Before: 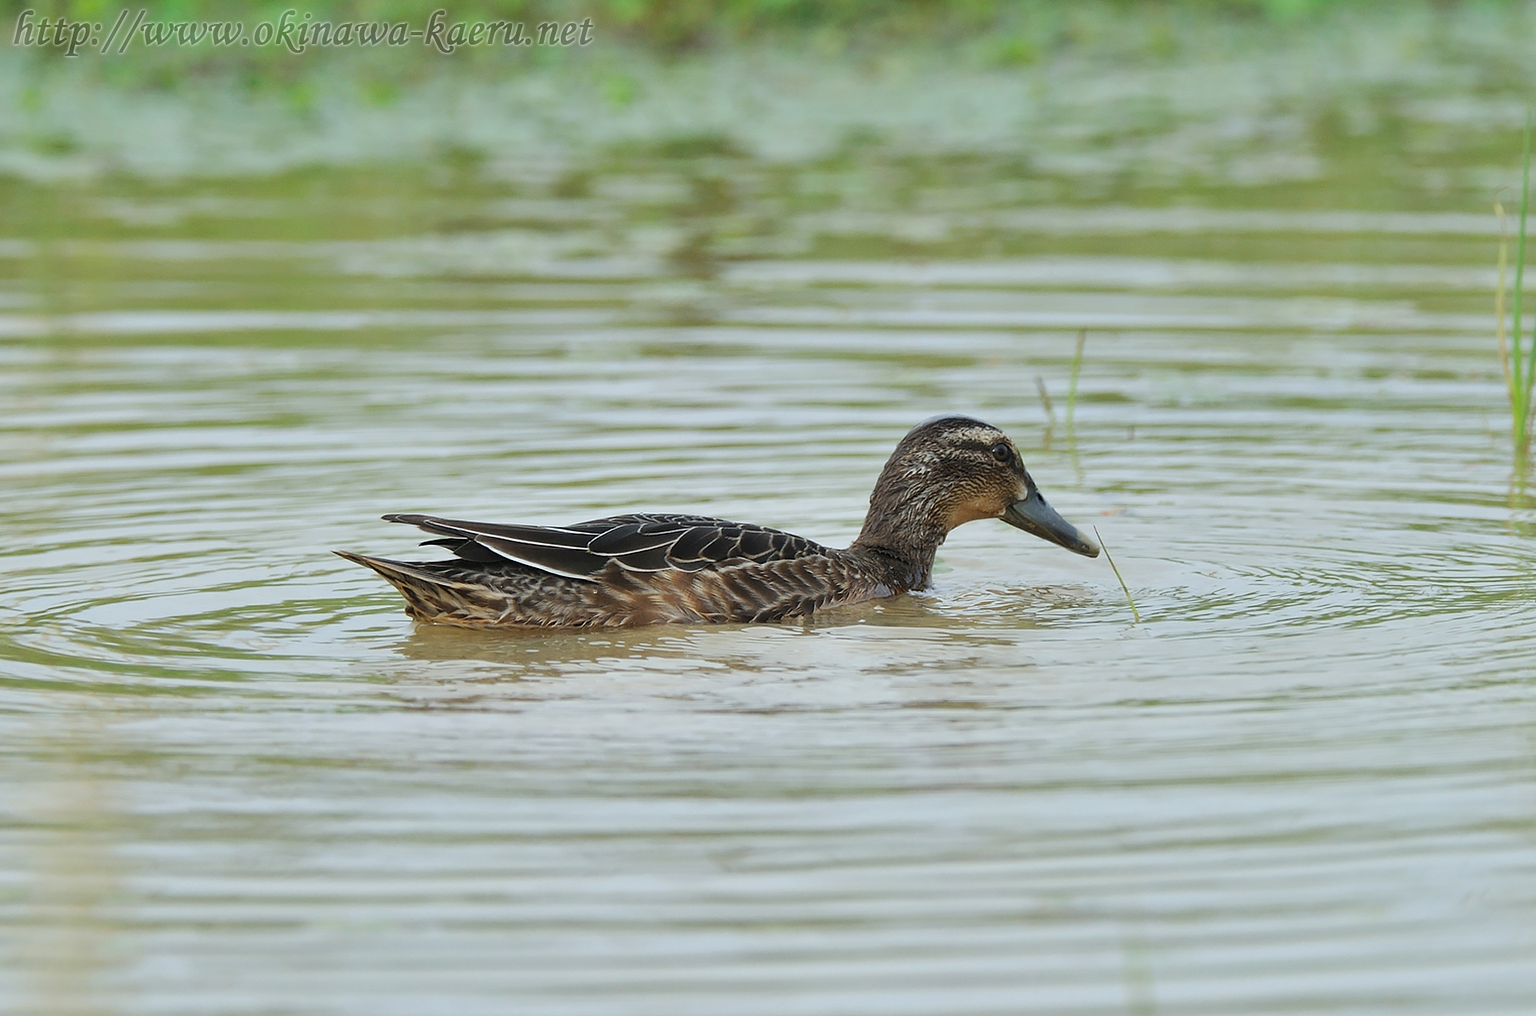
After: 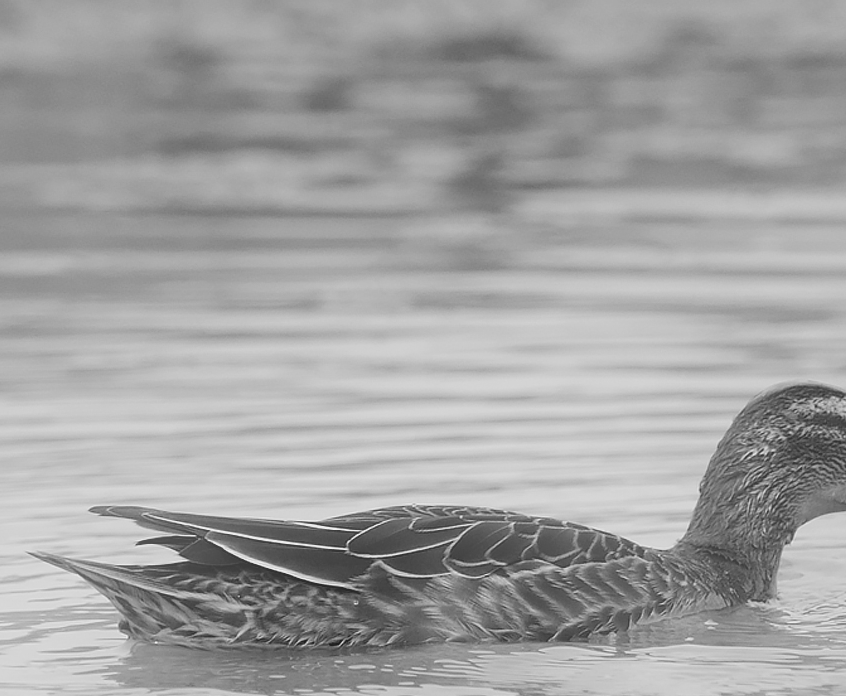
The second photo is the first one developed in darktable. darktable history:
monochrome: a -74.22, b 78.2
bloom: on, module defaults
crop: left 20.248%, top 10.86%, right 35.675%, bottom 34.321%
